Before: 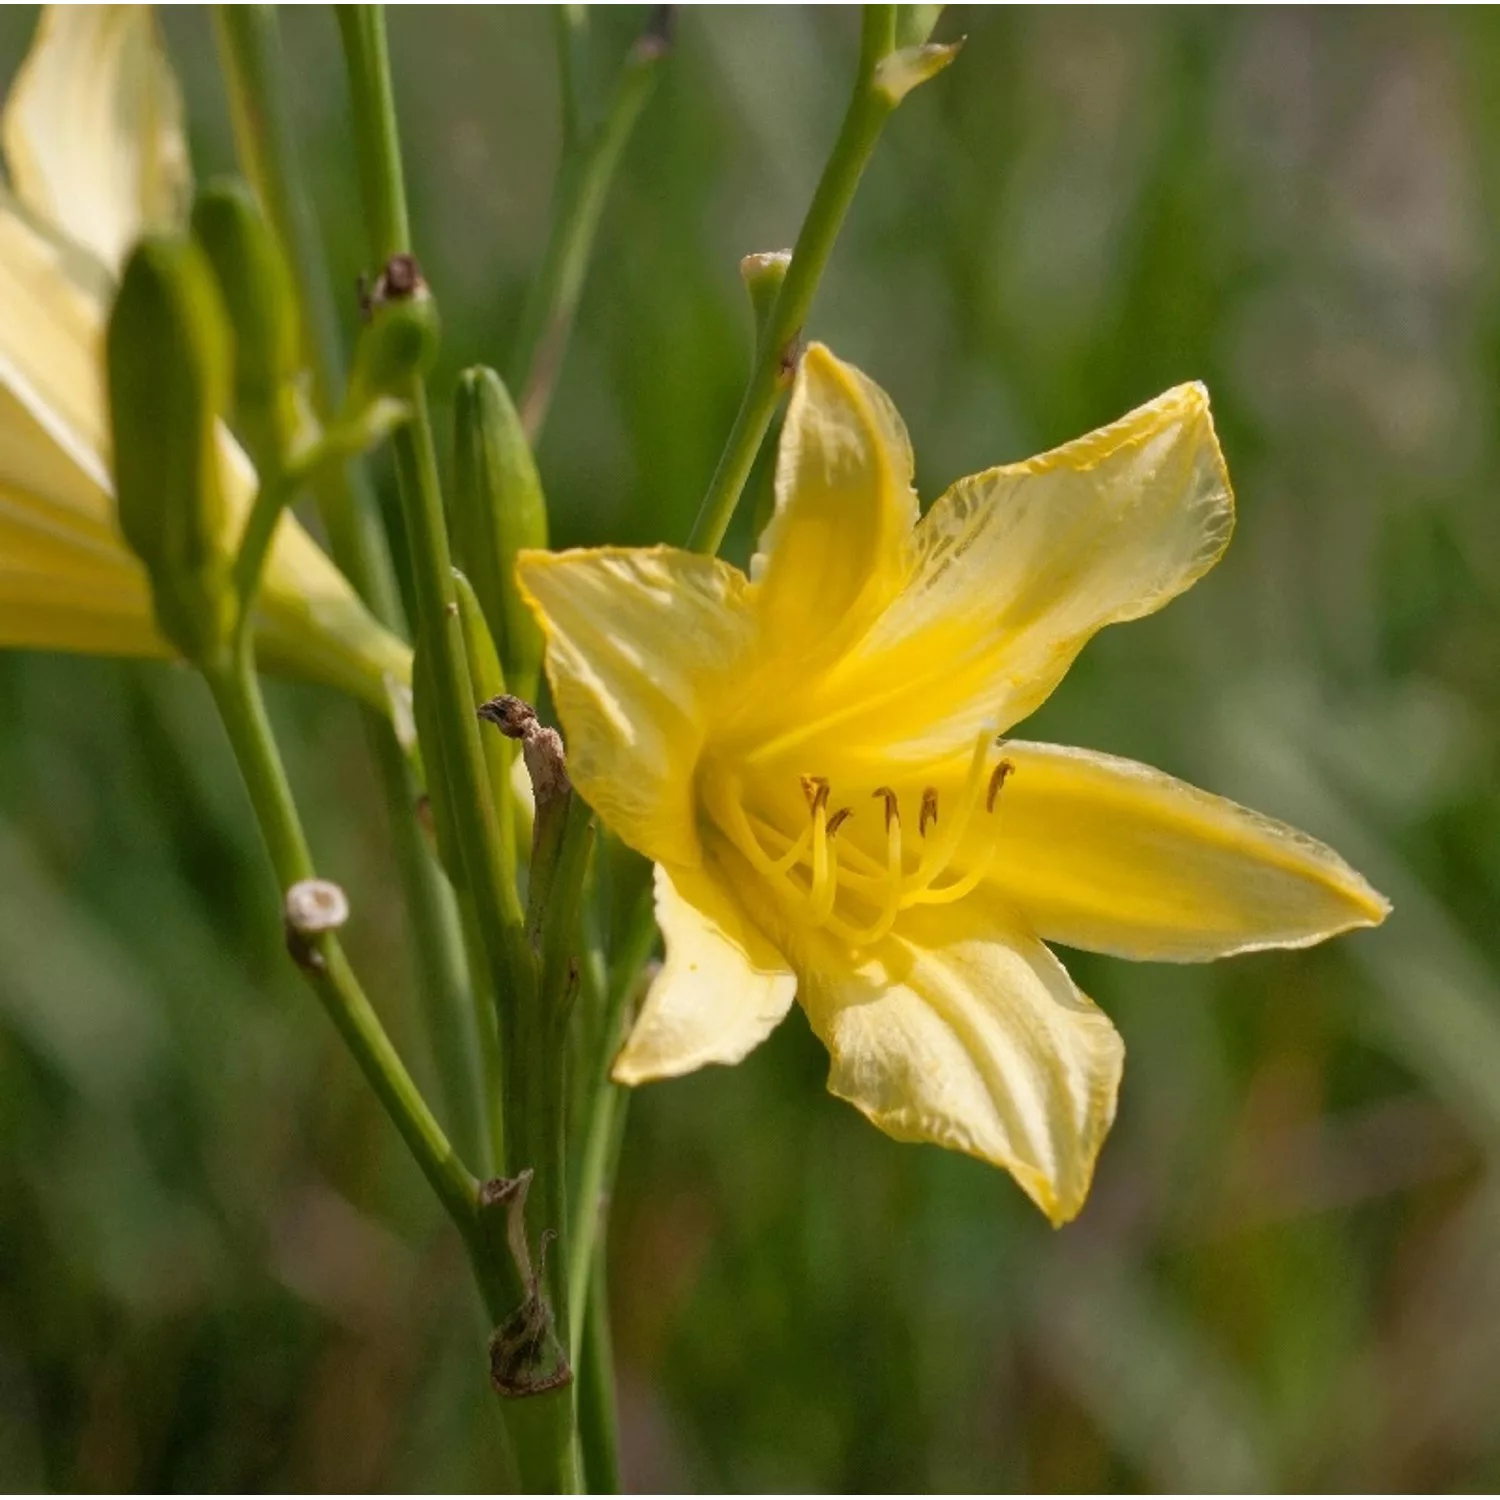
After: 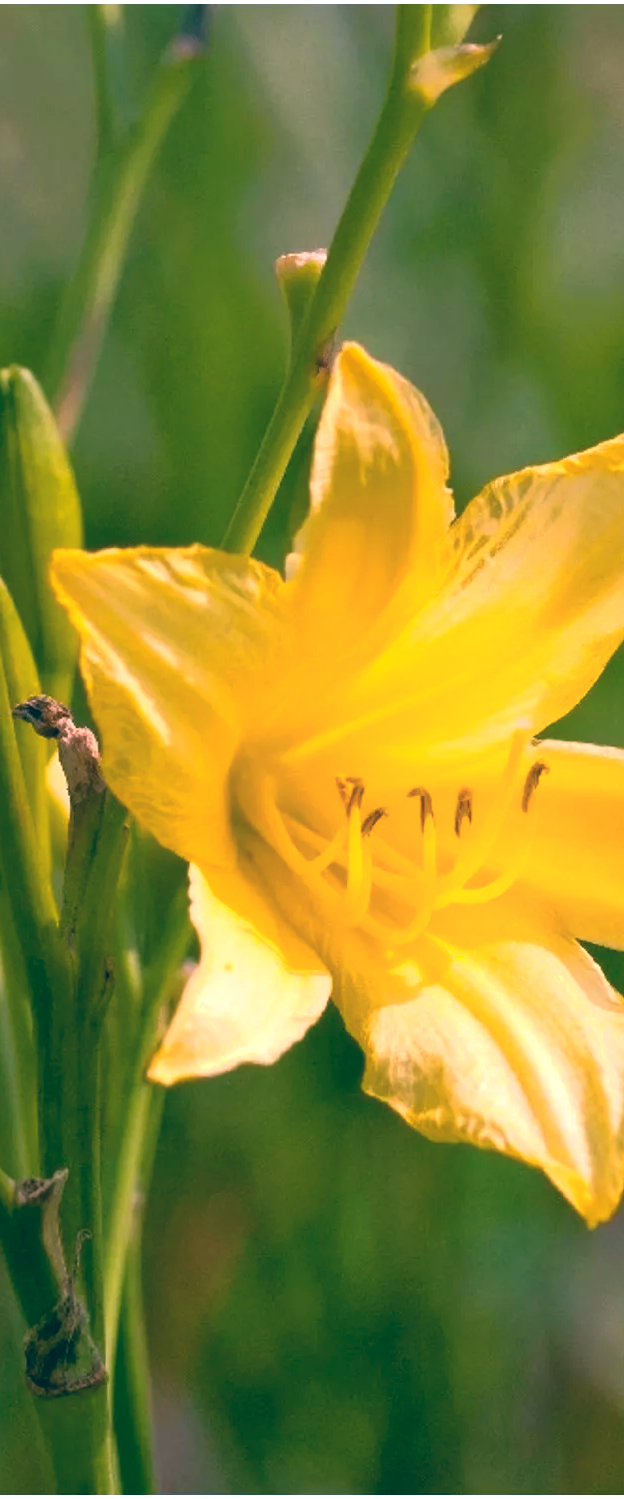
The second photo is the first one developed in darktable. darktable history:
color correction: highlights a* 17.09, highlights b* 0.295, shadows a* -14.69, shadows b* -14.57, saturation 1.51
exposure: black level correction -0.002, exposure 0.531 EV, compensate highlight preservation false
contrast brightness saturation: contrast -0.052, saturation -0.398
shadows and highlights: shadows 1.08, highlights 38.49
color balance rgb: global offset › luminance -0.328%, global offset › chroma 0.107%, global offset › hue 163.98°, perceptual saturation grading › global saturation 0.371%, global vibrance 50.65%
crop: left 31.016%, right 27.336%
